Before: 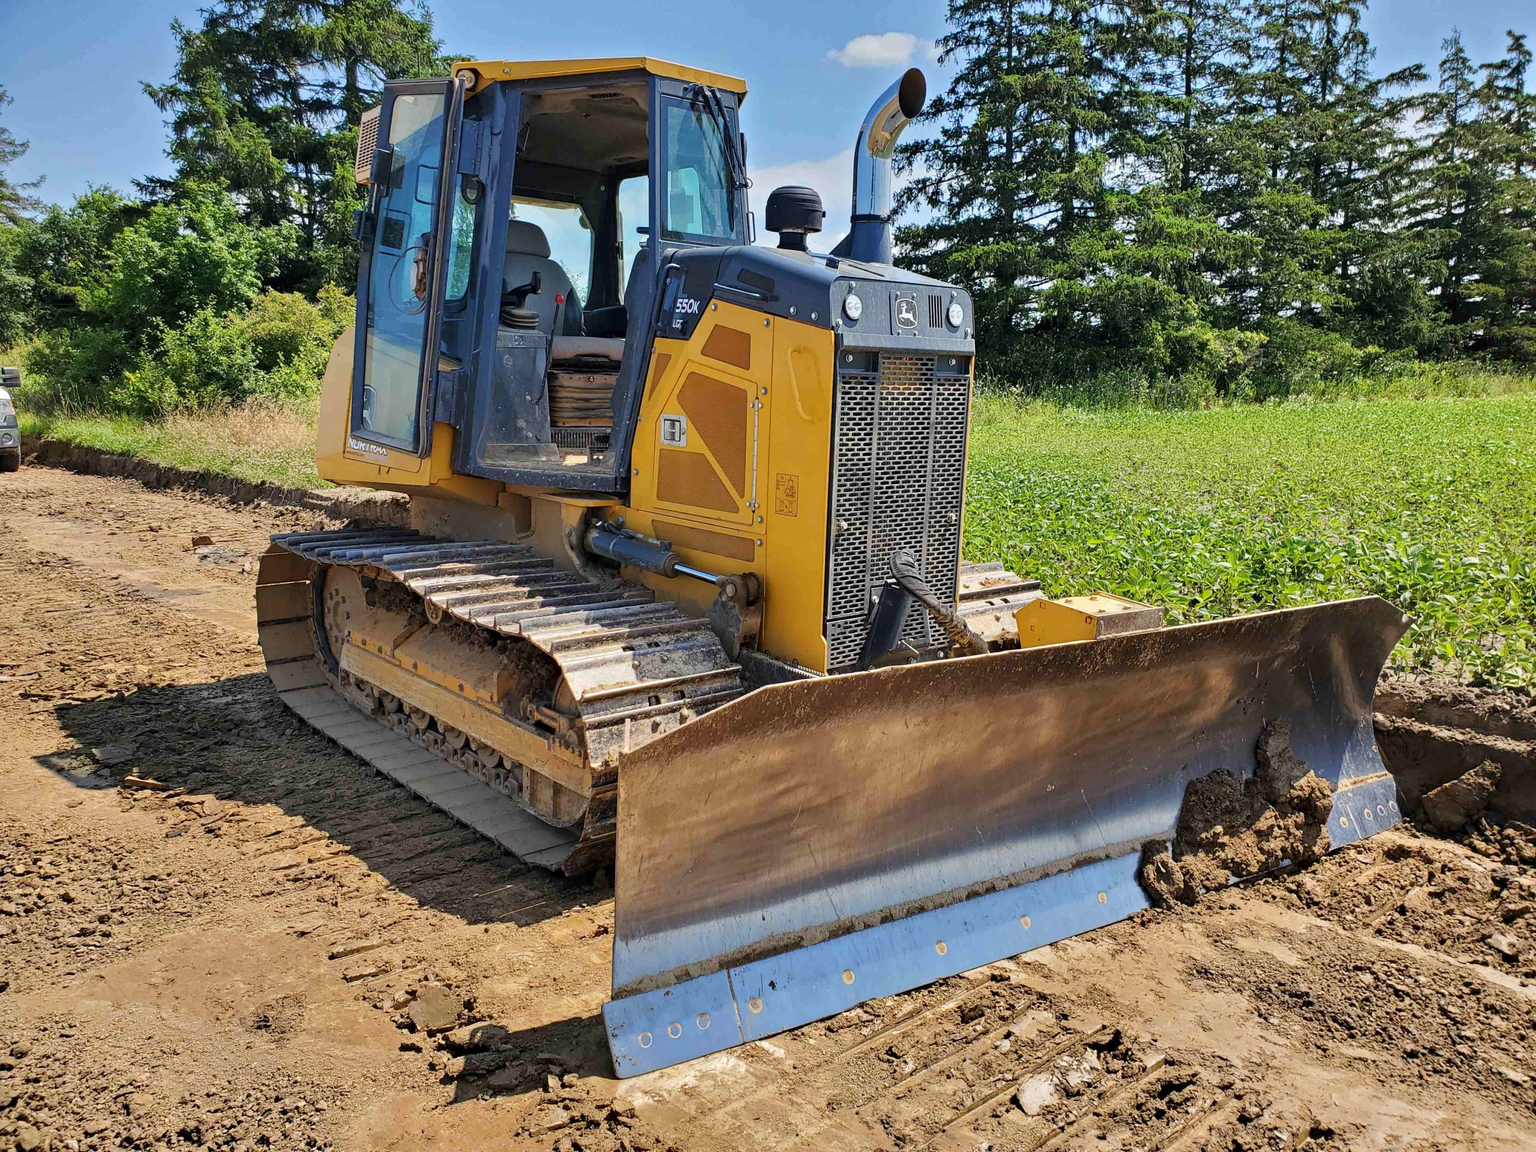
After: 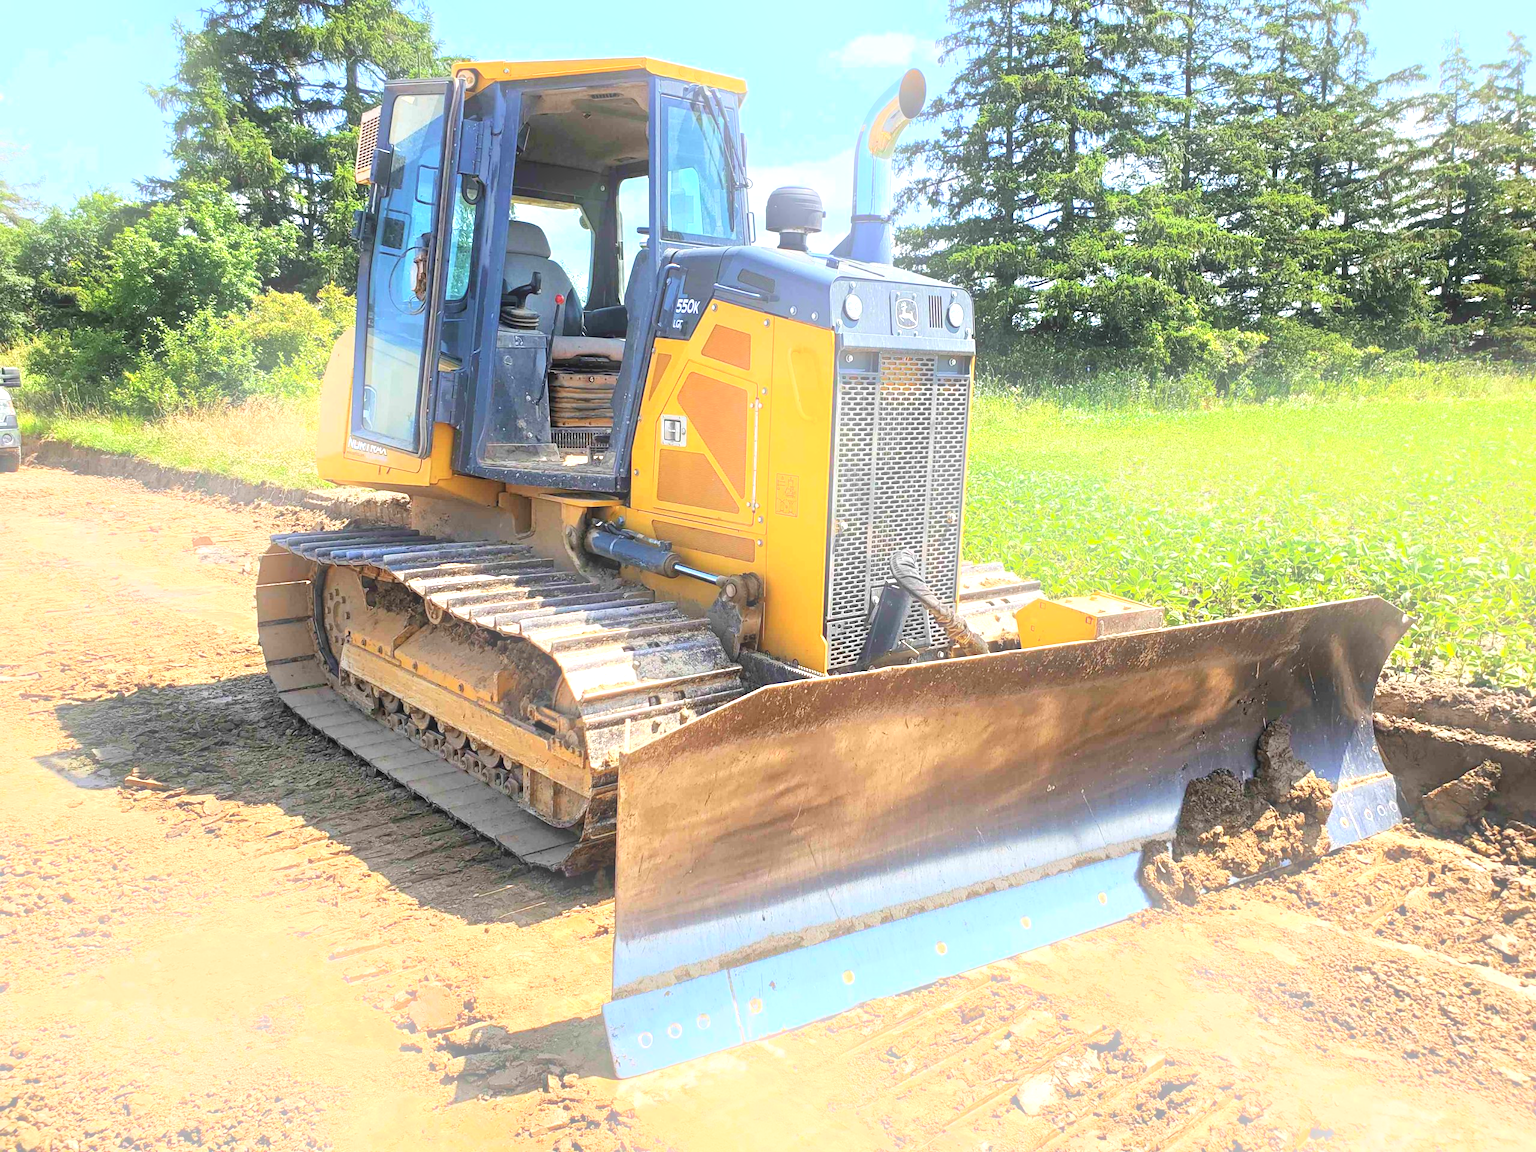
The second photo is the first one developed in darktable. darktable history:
bloom: on, module defaults
exposure: black level correction 0, exposure 1 EV, compensate exposure bias true, compensate highlight preservation false
